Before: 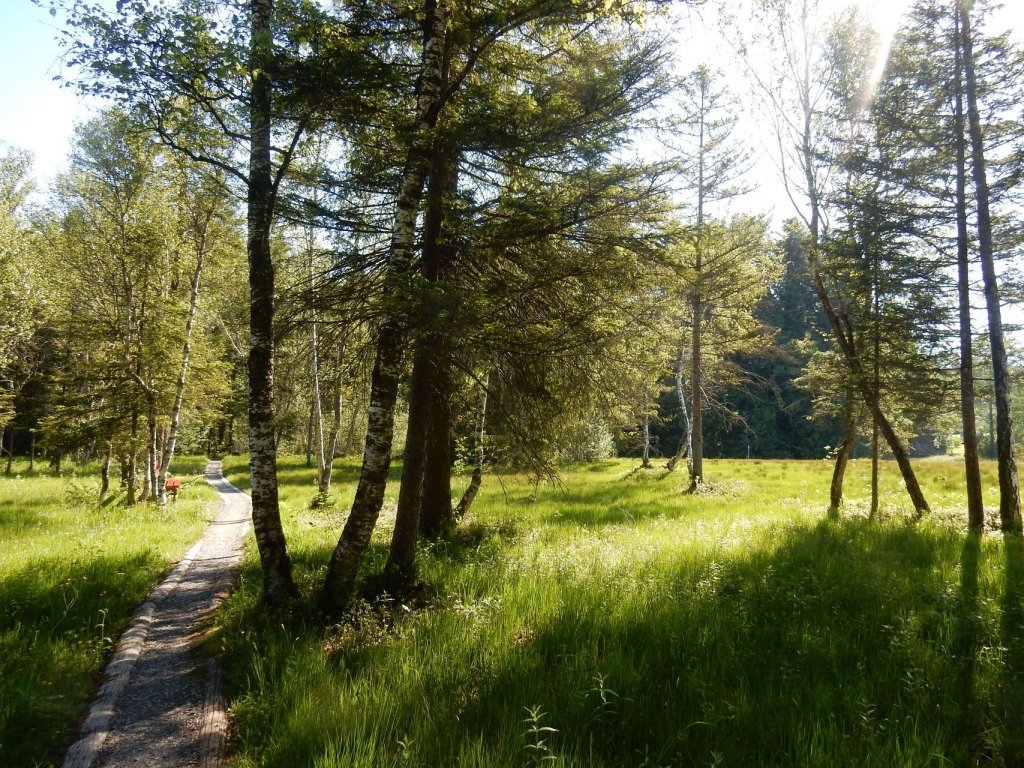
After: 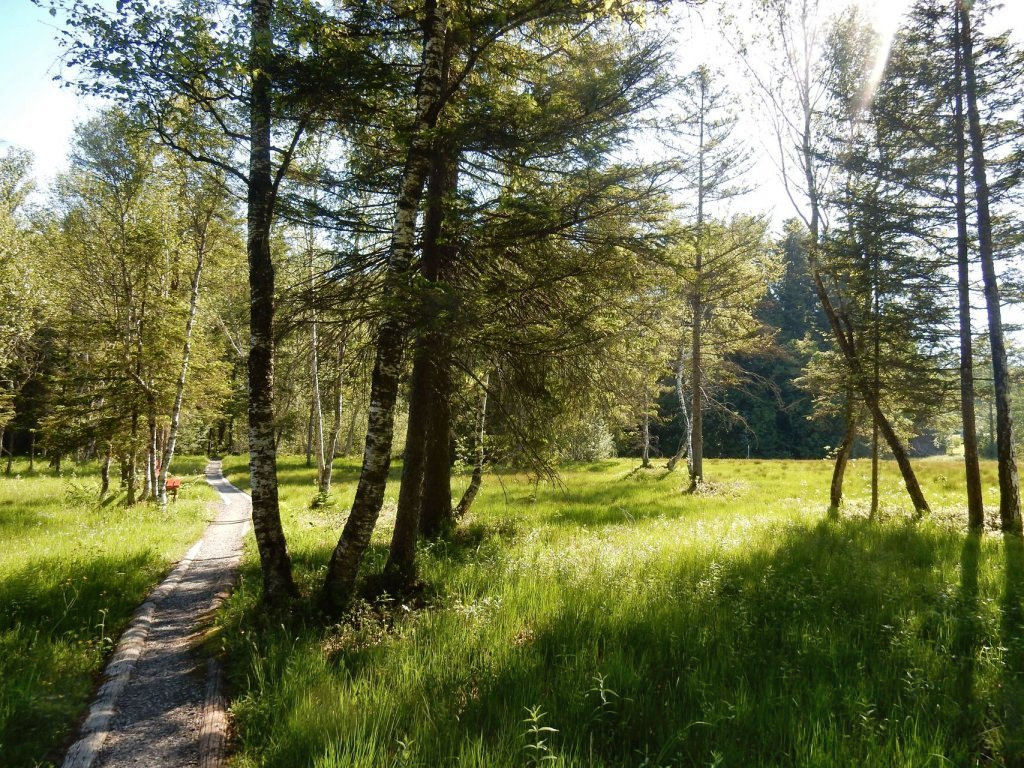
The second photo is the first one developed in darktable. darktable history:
shadows and highlights: shadows 52.7, soften with gaussian
